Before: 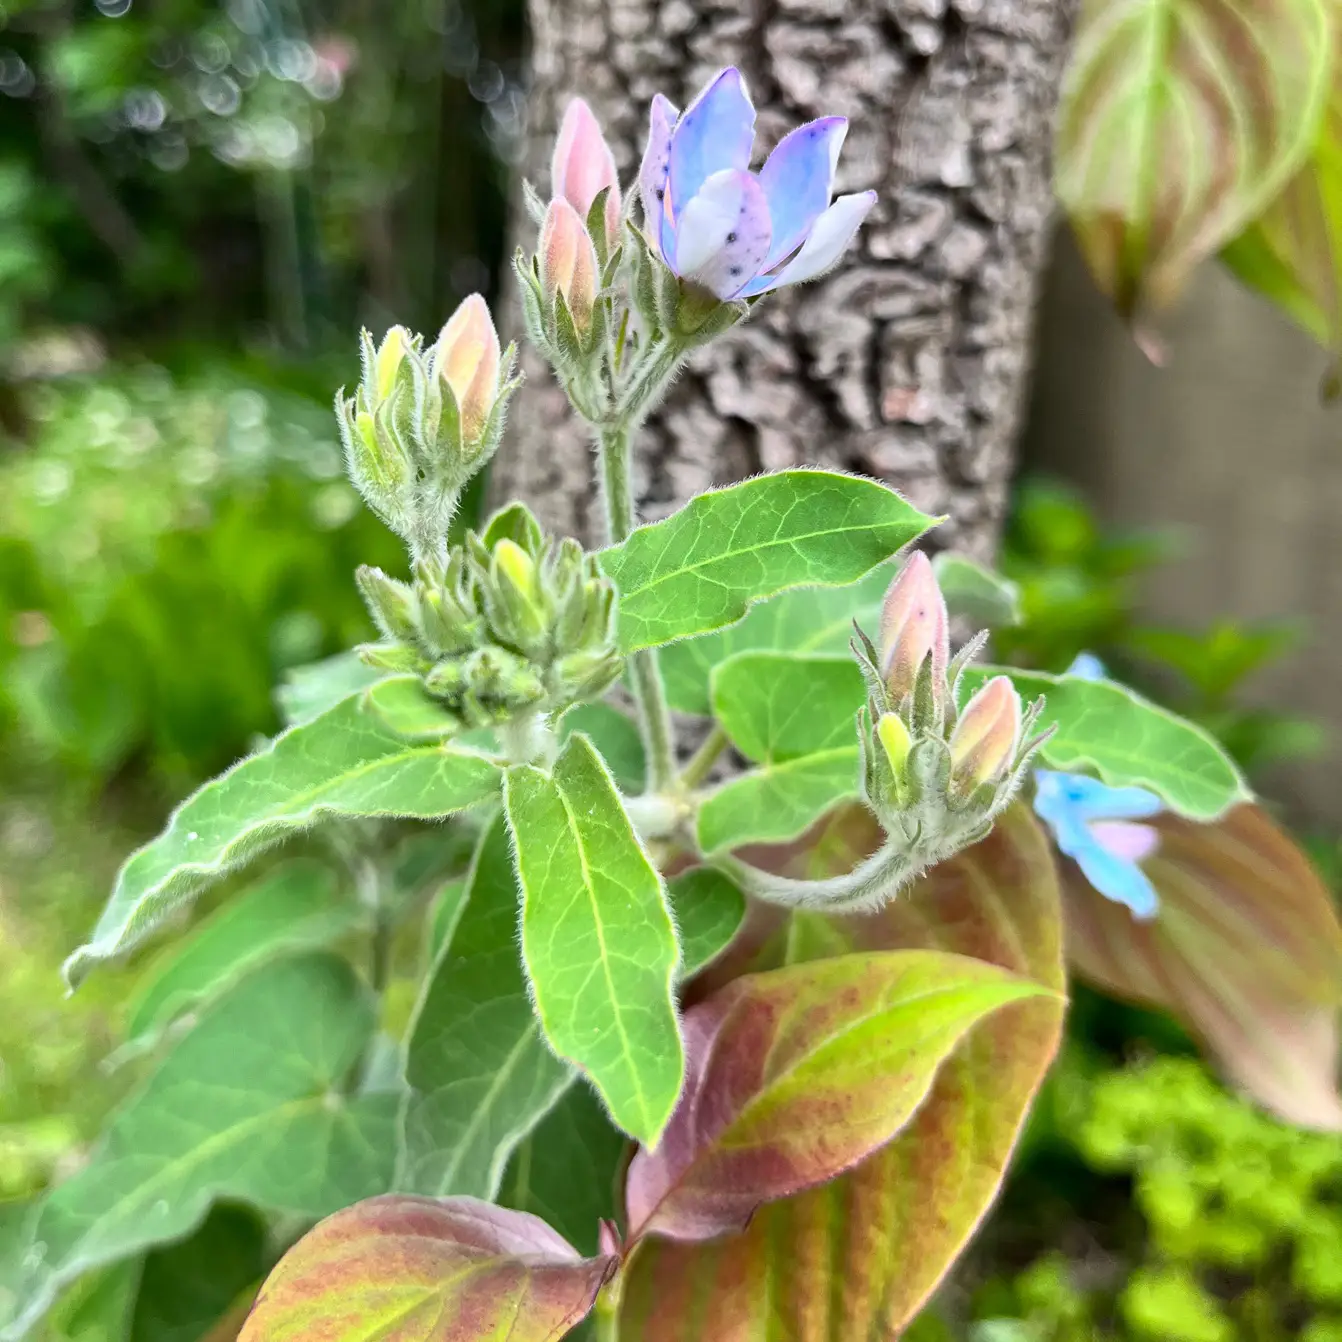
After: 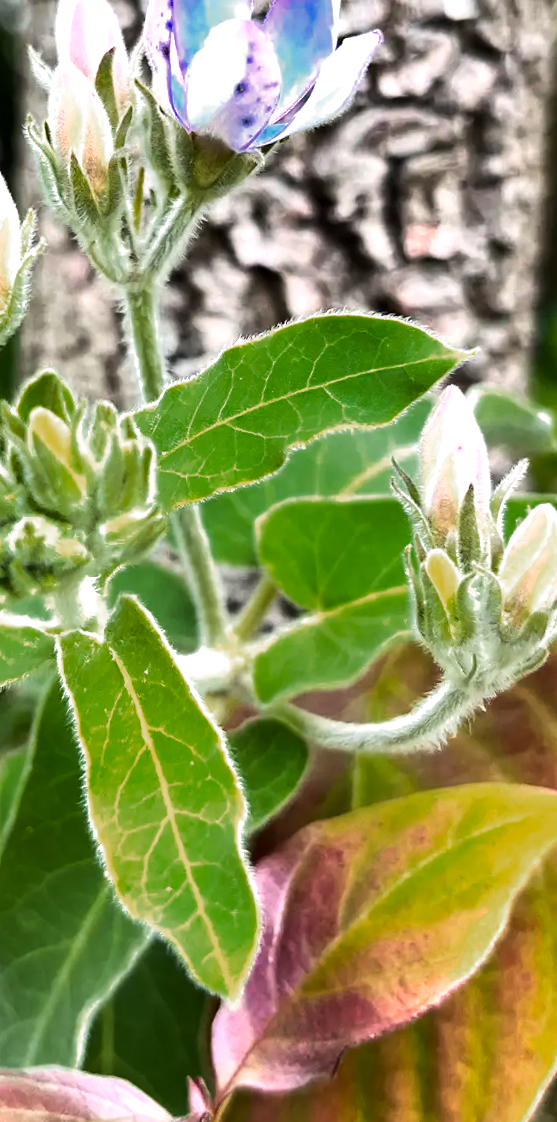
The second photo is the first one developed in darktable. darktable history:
rotate and perspective: rotation -4.57°, crop left 0.054, crop right 0.944, crop top 0.087, crop bottom 0.914
velvia: strength 21.76%
tone equalizer: -8 EV -0.75 EV, -7 EV -0.7 EV, -6 EV -0.6 EV, -5 EV -0.4 EV, -3 EV 0.4 EV, -2 EV 0.6 EV, -1 EV 0.7 EV, +0 EV 0.75 EV, edges refinement/feathering 500, mask exposure compensation -1.57 EV, preserve details no
crop: left 33.452%, top 6.025%, right 23.155%
color zones: curves: ch0 [(0, 0.553) (0.123, 0.58) (0.23, 0.419) (0.468, 0.155) (0.605, 0.132) (0.723, 0.063) (0.833, 0.172) (0.921, 0.468)]; ch1 [(0.025, 0.645) (0.229, 0.584) (0.326, 0.551) (0.537, 0.446) (0.599, 0.911) (0.708, 1) (0.805, 0.944)]; ch2 [(0.086, 0.468) (0.254, 0.464) (0.638, 0.564) (0.702, 0.592) (0.768, 0.564)]
contrast brightness saturation: contrast 0.11, saturation -0.17
